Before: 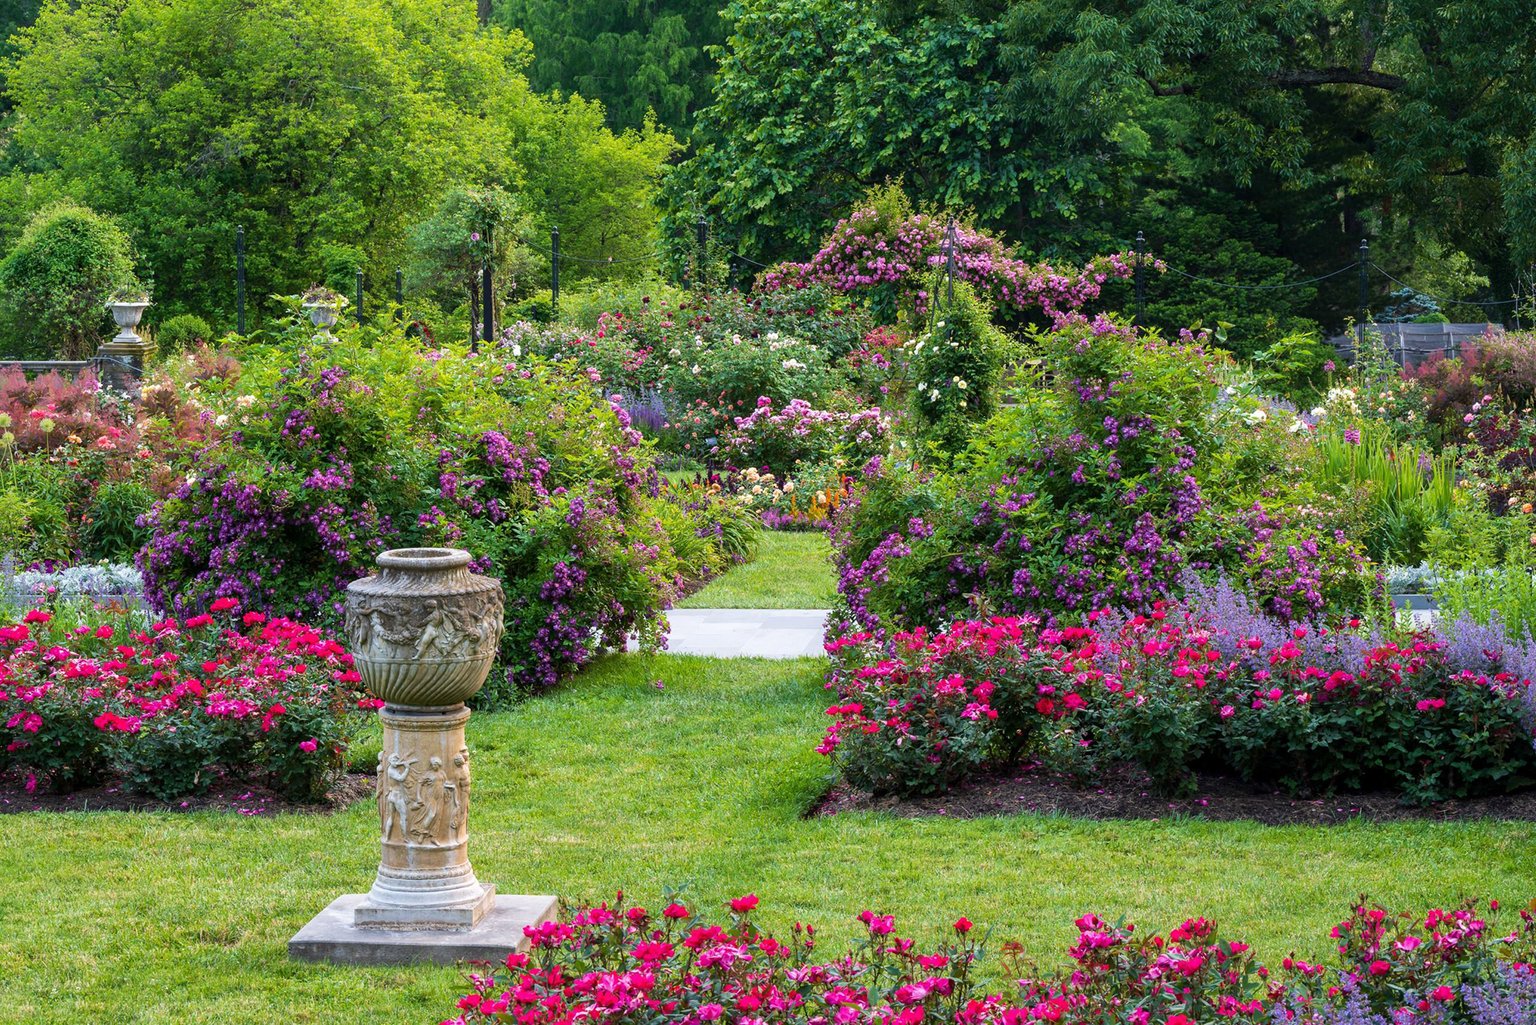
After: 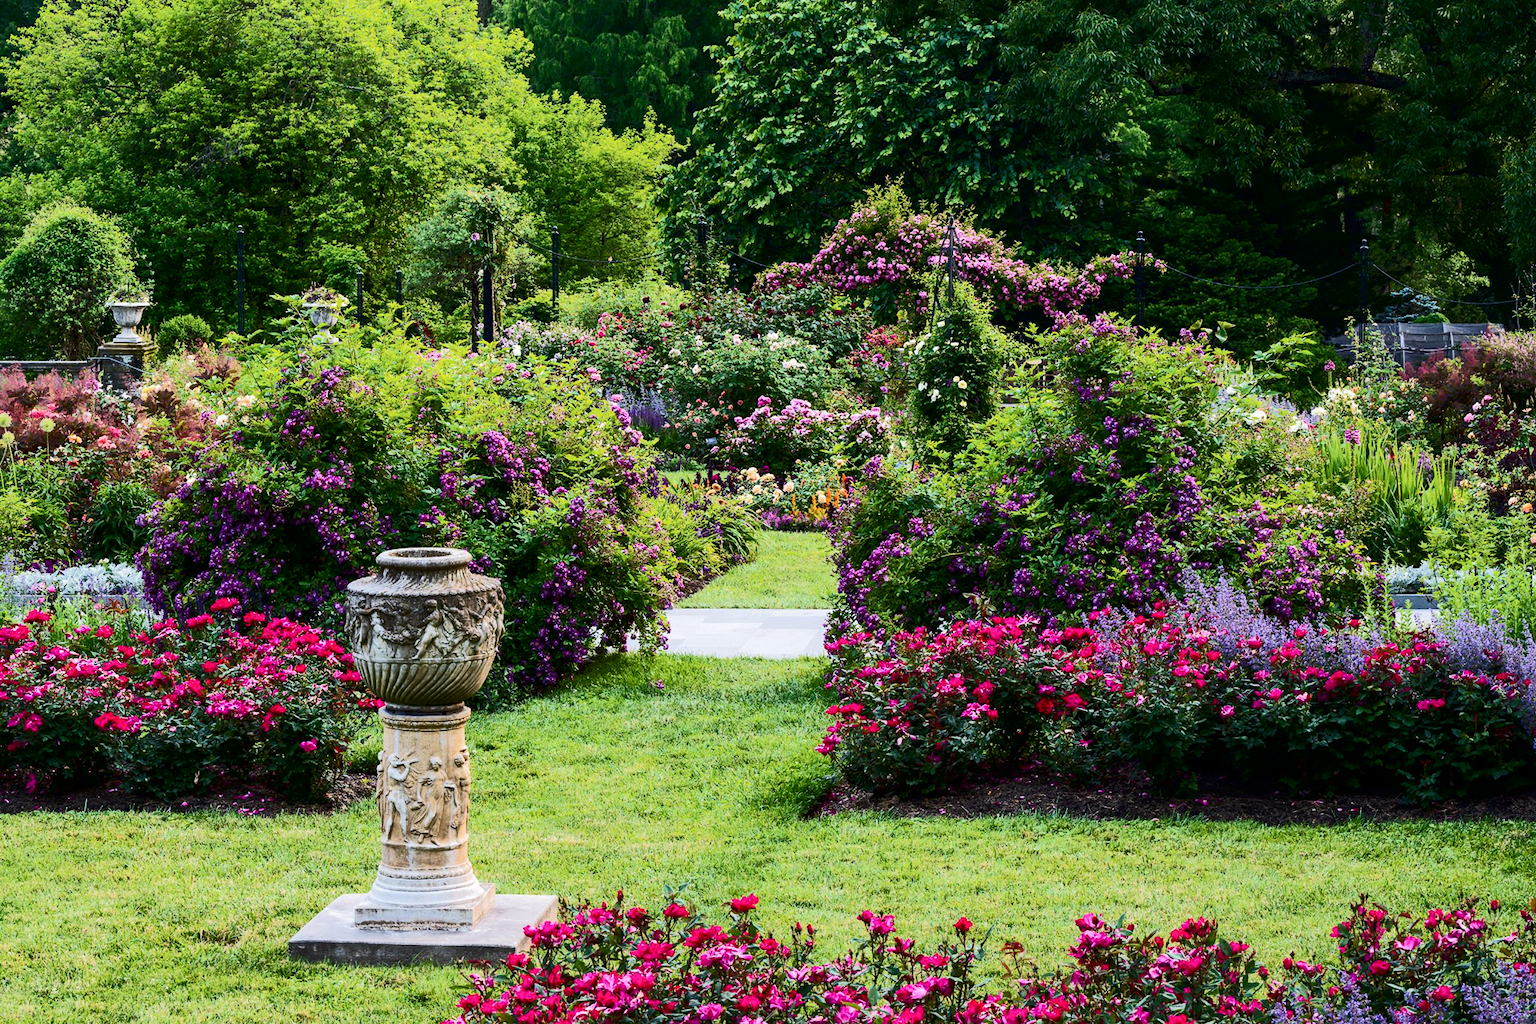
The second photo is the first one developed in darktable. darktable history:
tone equalizer: on, module defaults
tone curve: curves: ch0 [(0, 0) (0.003, 0.002) (0.011, 0.004) (0.025, 0.005) (0.044, 0.009) (0.069, 0.013) (0.1, 0.017) (0.136, 0.036) (0.177, 0.066) (0.224, 0.102) (0.277, 0.143) (0.335, 0.197) (0.399, 0.268) (0.468, 0.389) (0.543, 0.549) (0.623, 0.714) (0.709, 0.801) (0.801, 0.854) (0.898, 0.9) (1, 1)], color space Lab, independent channels, preserve colors none
